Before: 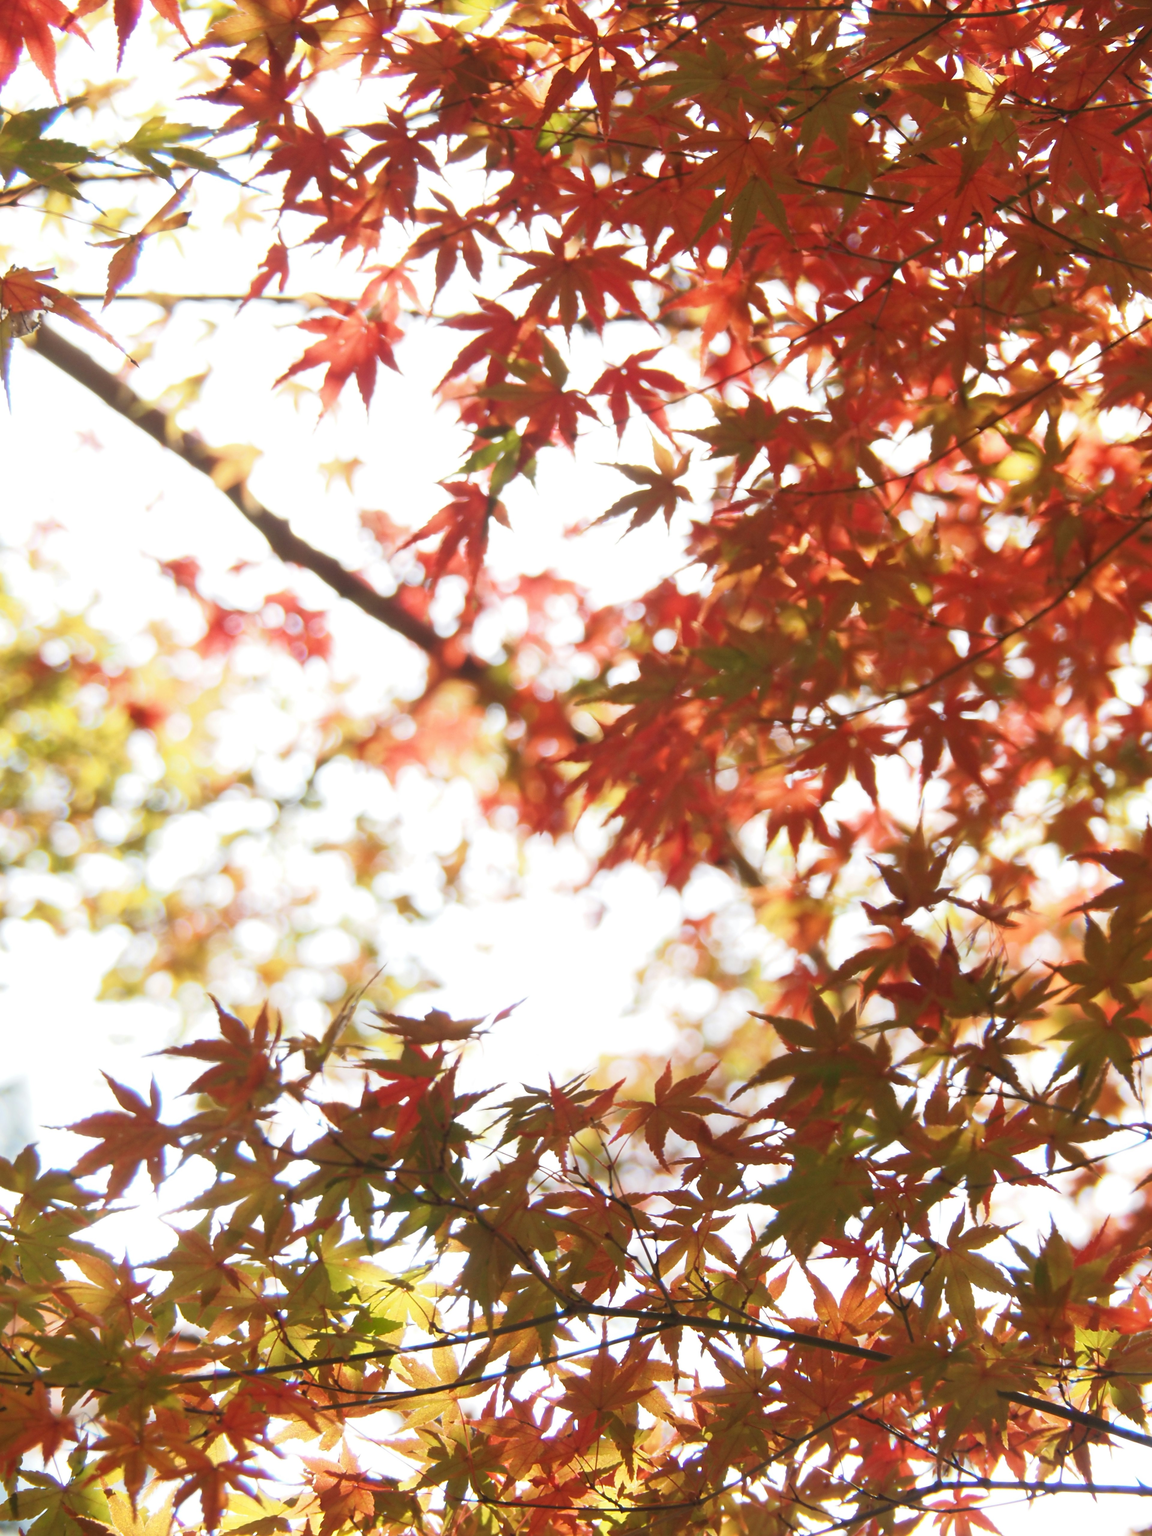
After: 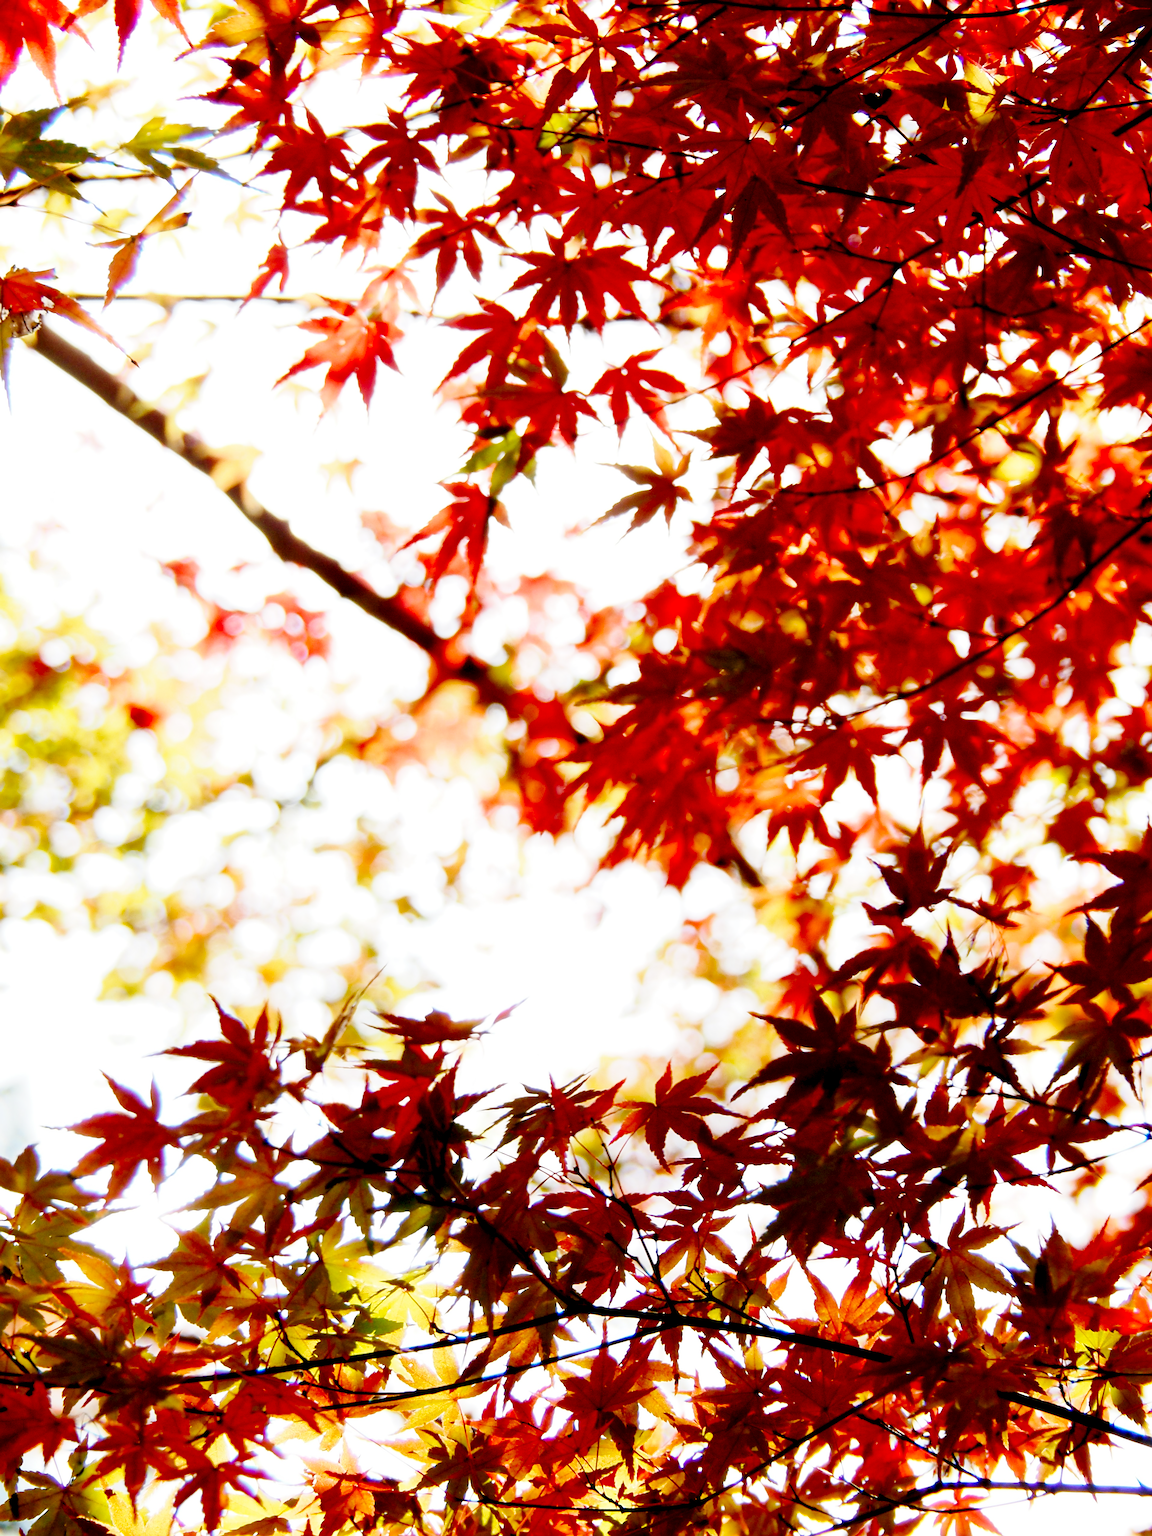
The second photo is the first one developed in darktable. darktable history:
base curve: curves: ch0 [(0, 0) (0.036, 0.025) (0.121, 0.166) (0.206, 0.329) (0.605, 0.79) (1, 1)], preserve colors none
exposure: black level correction 0.058, compensate highlight preservation false
sharpen: on, module defaults
